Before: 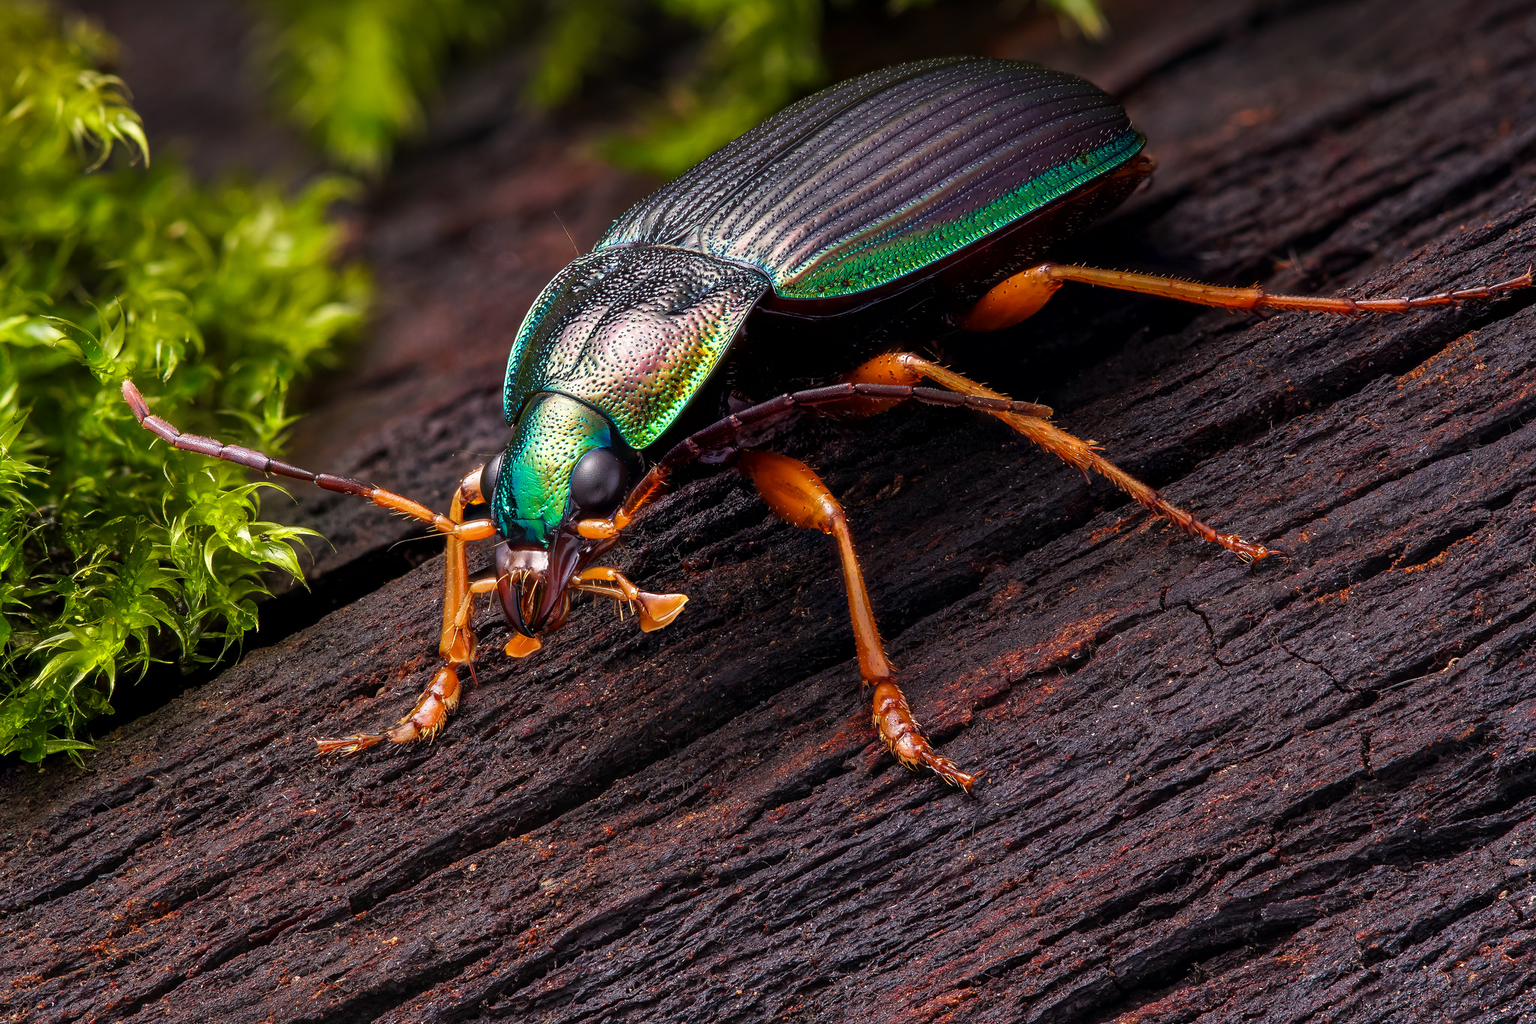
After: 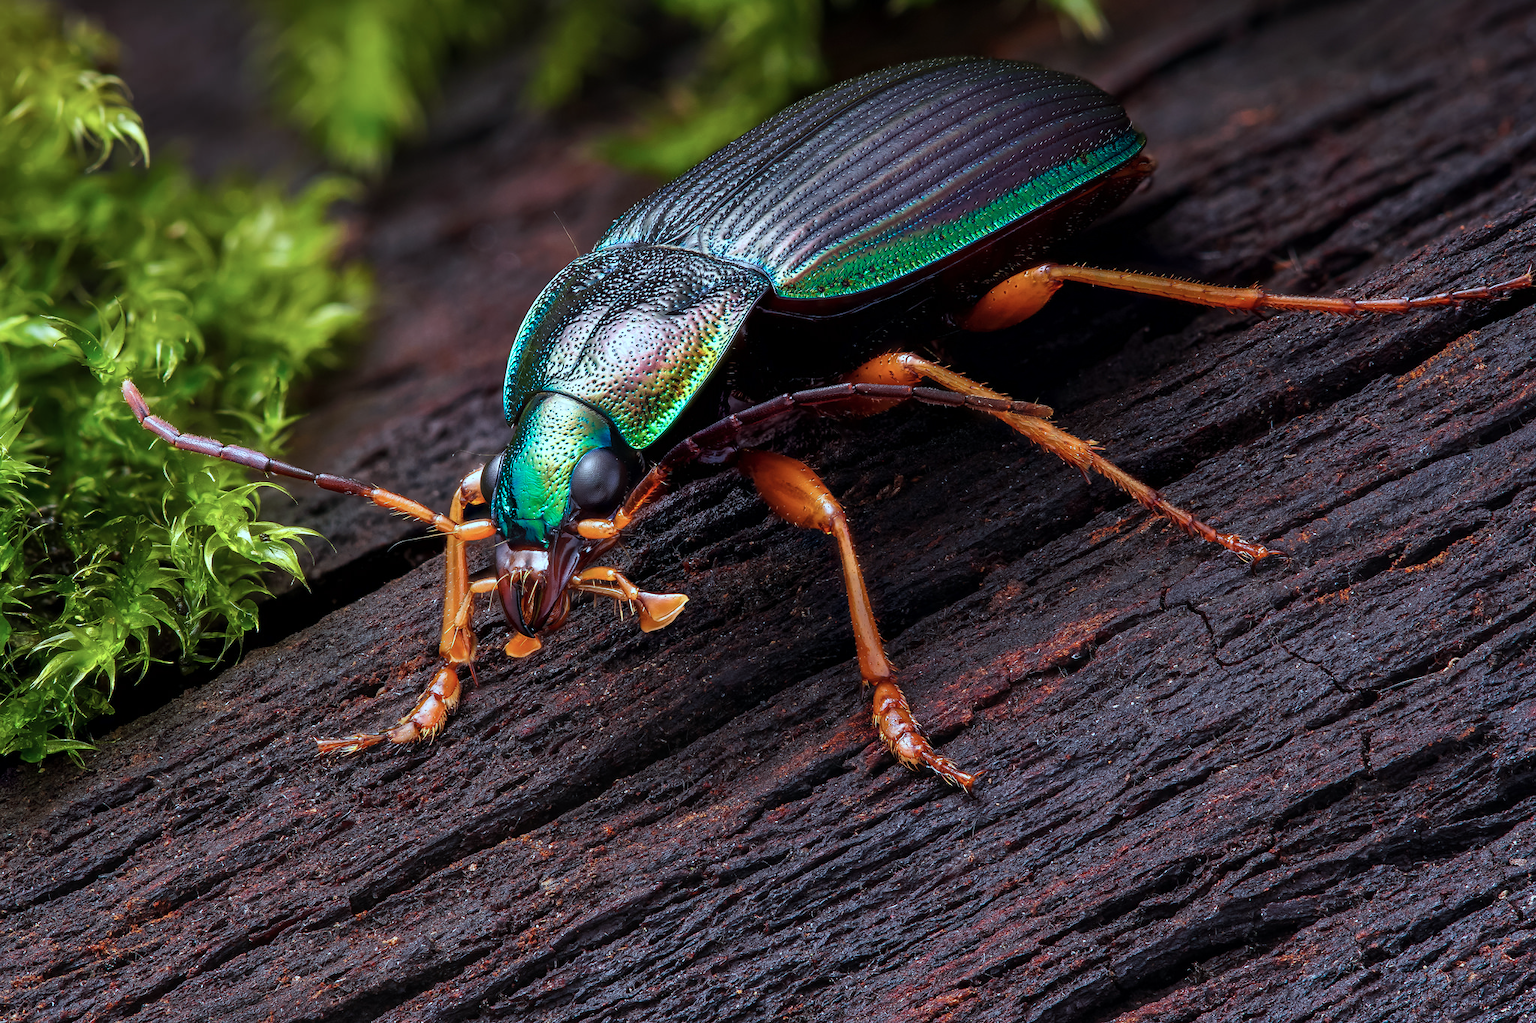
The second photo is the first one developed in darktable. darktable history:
color correction: highlights a* -10.4, highlights b* -19.58
